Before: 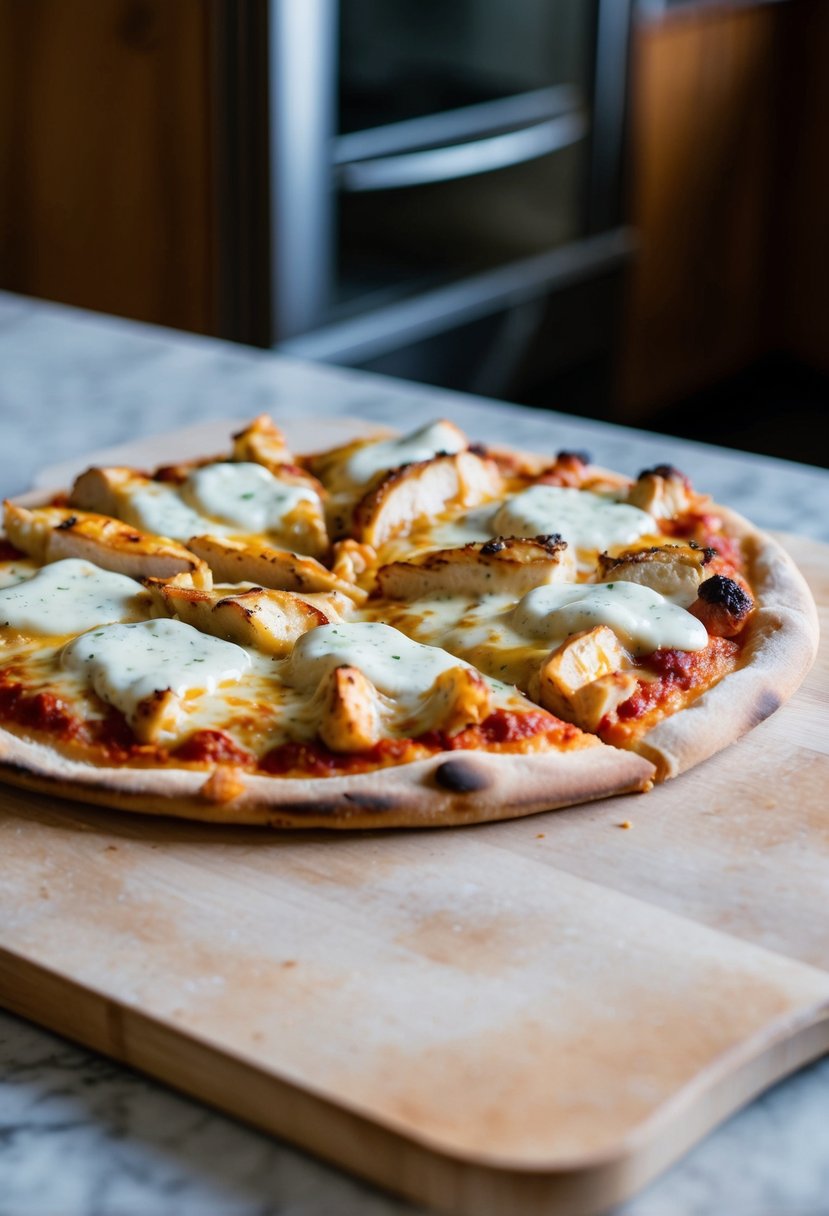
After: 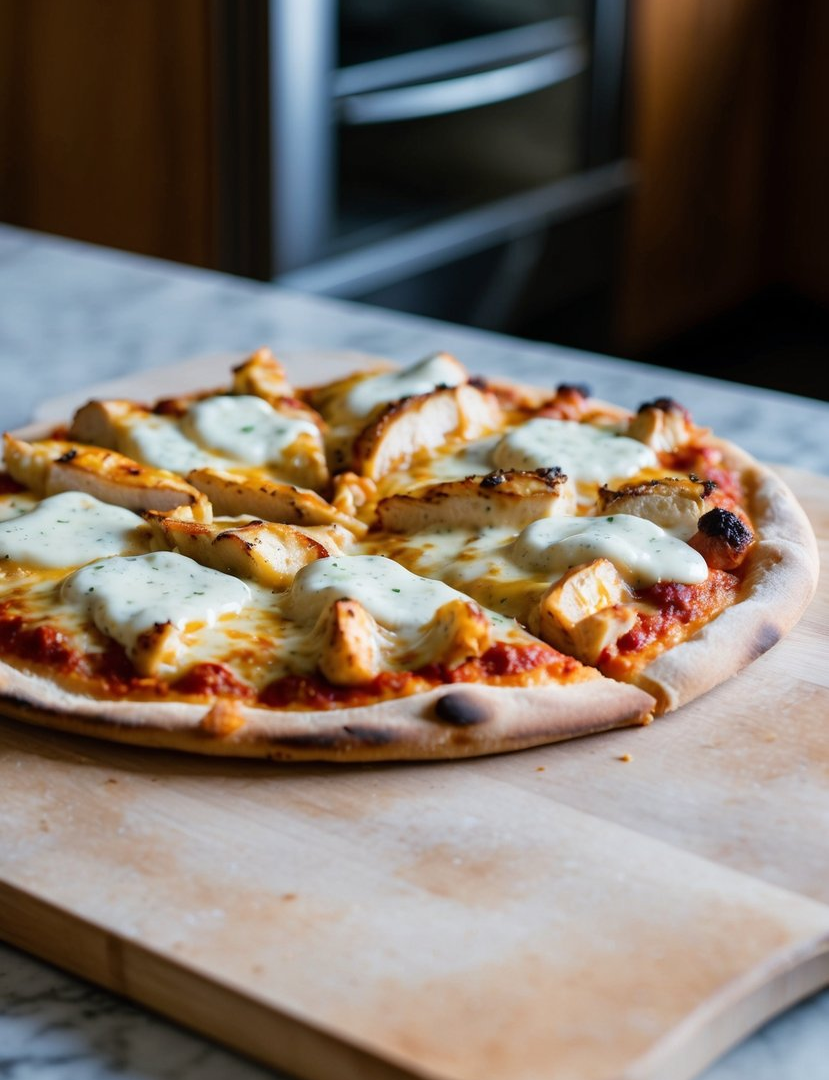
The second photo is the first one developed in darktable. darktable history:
crop and rotate: top 5.54%, bottom 5.594%
